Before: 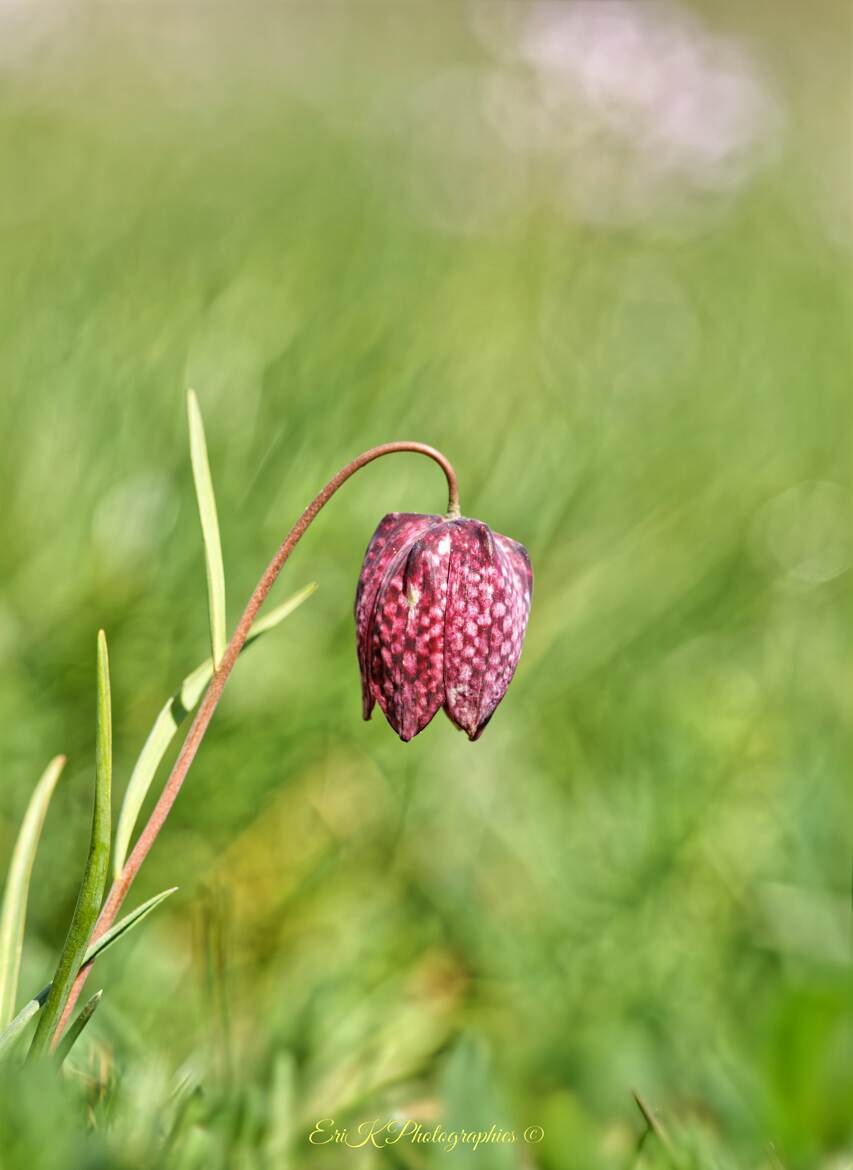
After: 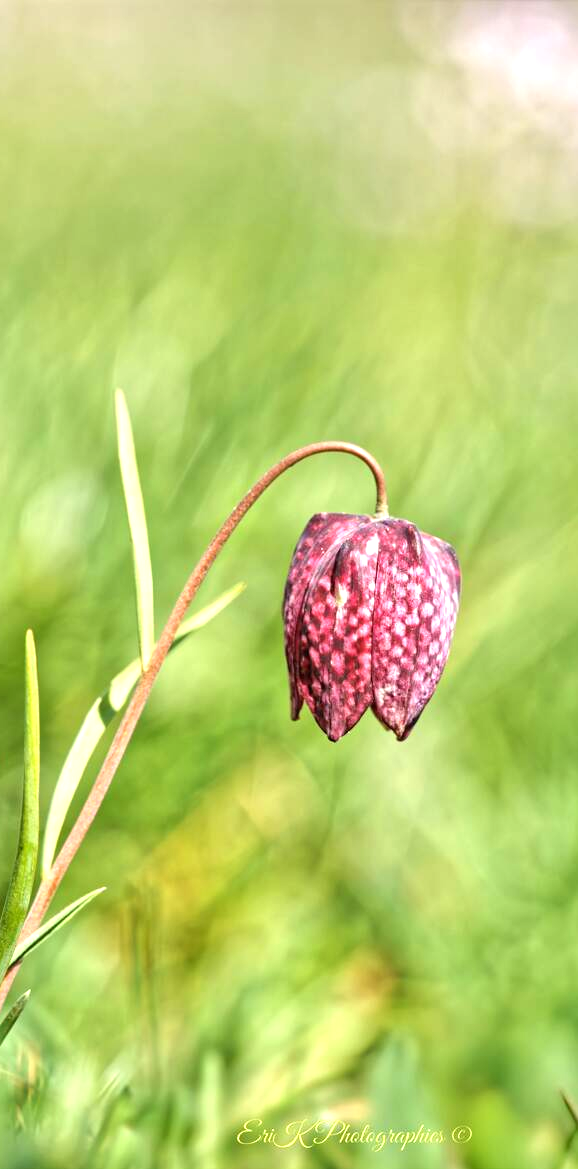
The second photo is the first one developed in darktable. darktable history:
exposure: black level correction 0, exposure 0.697 EV, compensate highlight preservation false
crop and rotate: left 8.526%, right 23.615%
